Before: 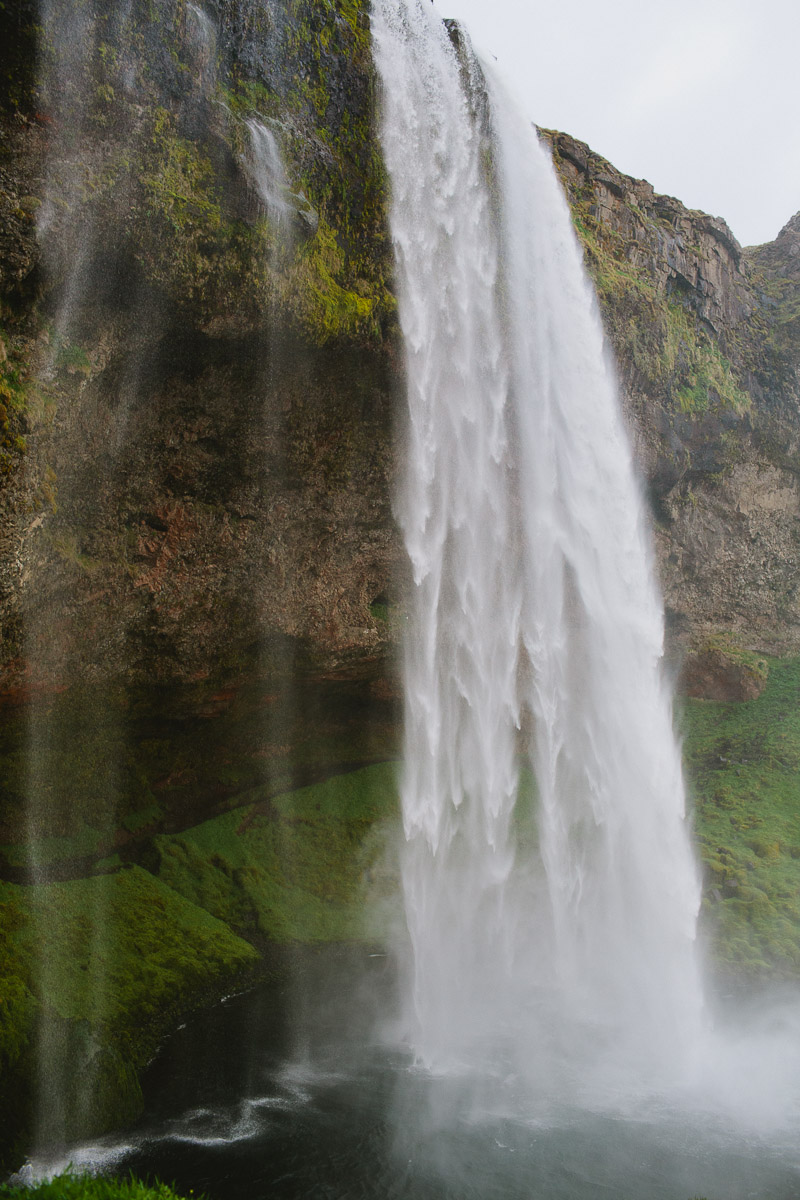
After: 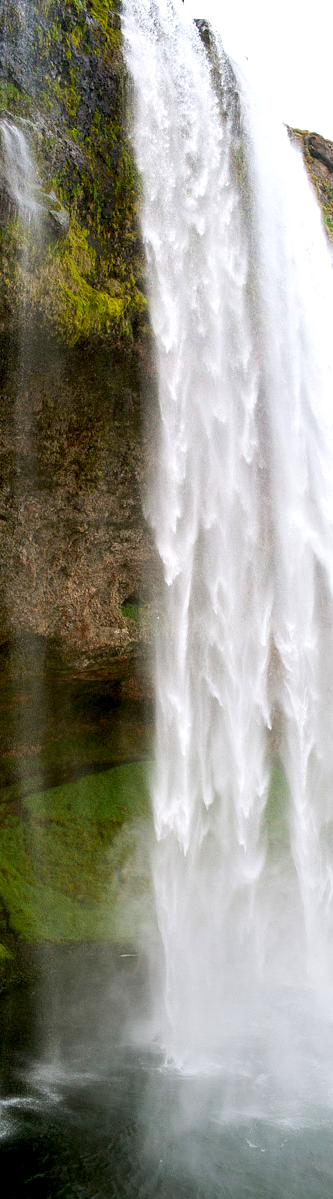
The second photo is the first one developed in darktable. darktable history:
crop: left 31.229%, right 27.105%
exposure: black level correction 0.012, exposure 0.7 EV, compensate exposure bias true, compensate highlight preservation false
